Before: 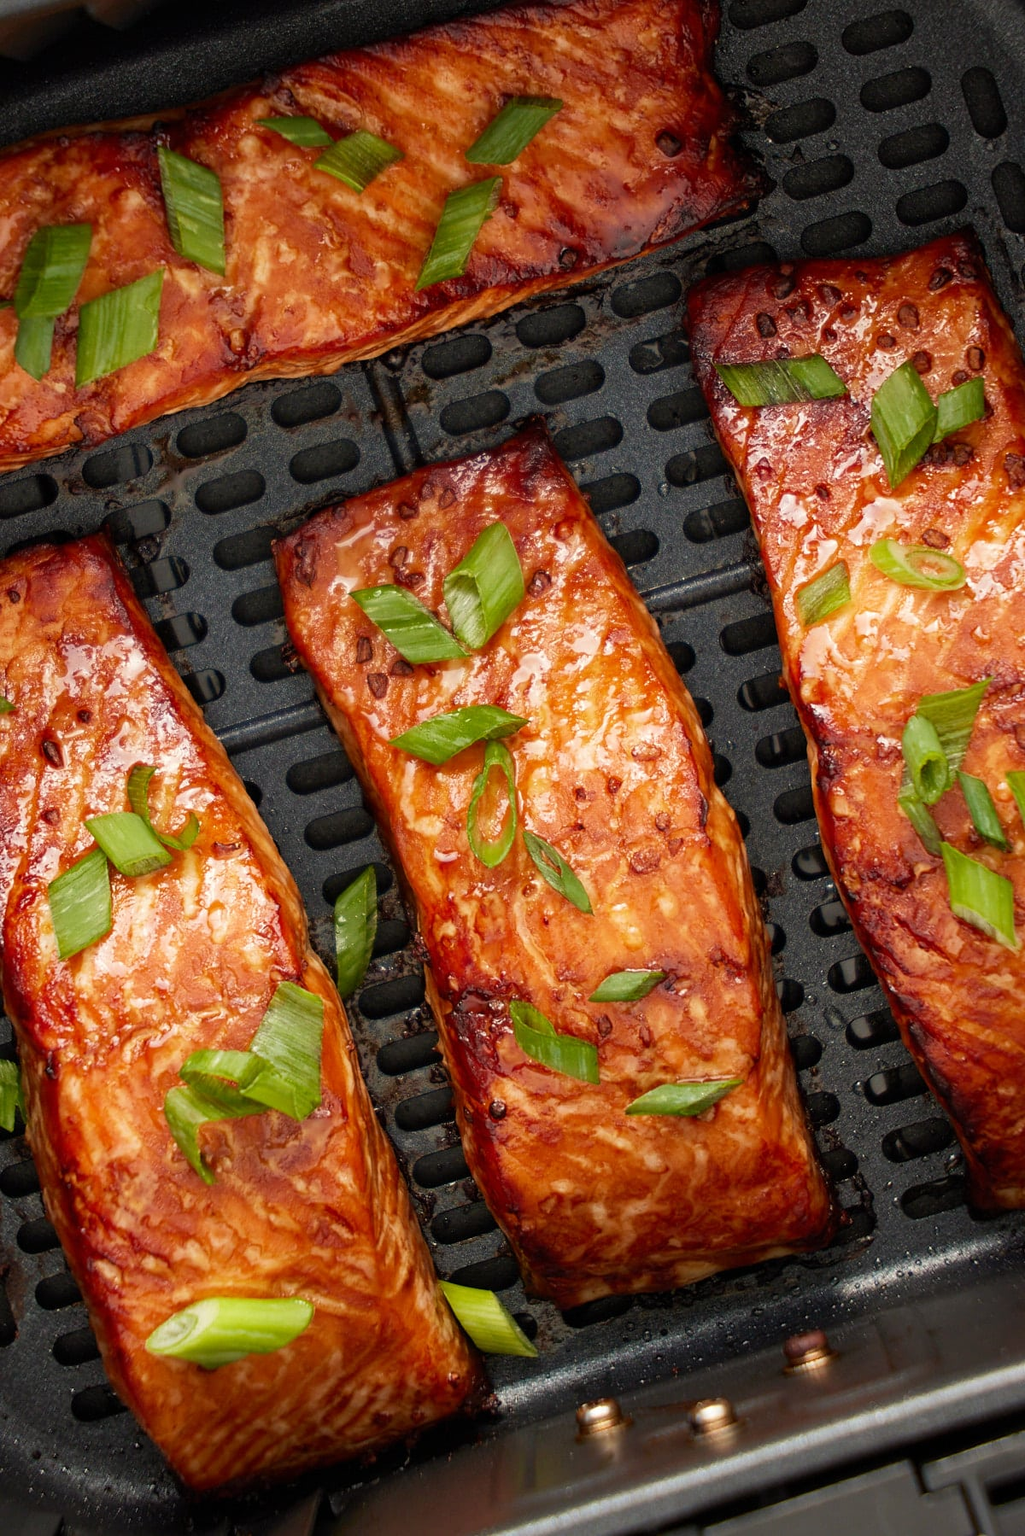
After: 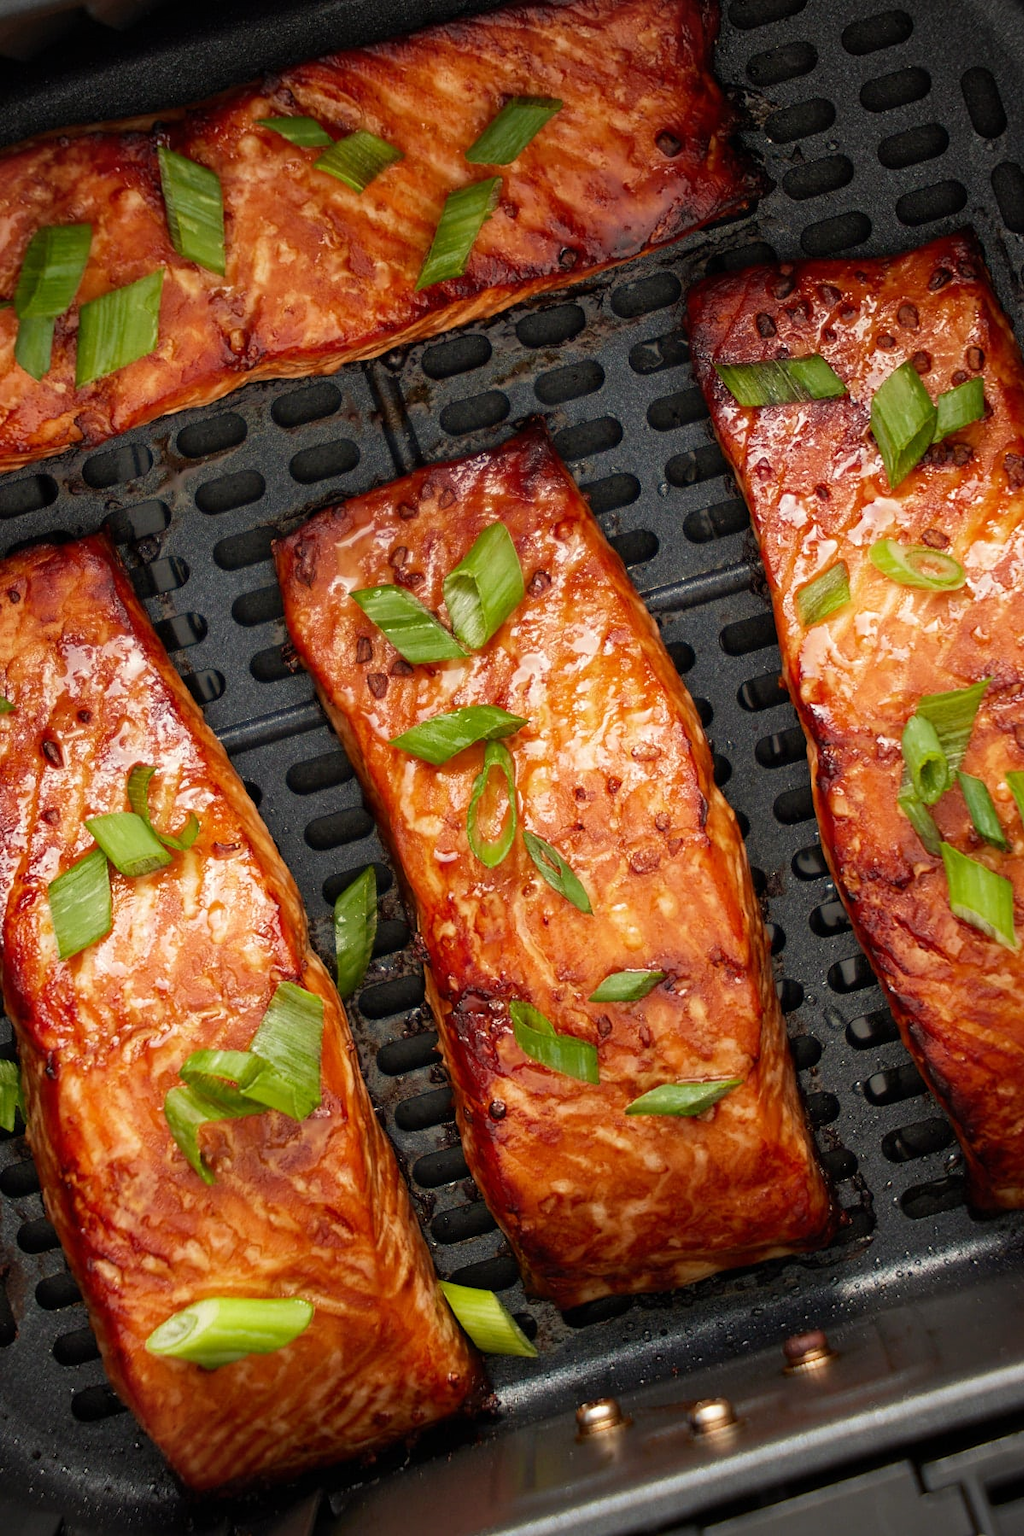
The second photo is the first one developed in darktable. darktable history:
vignetting: fall-off start 91.19%
